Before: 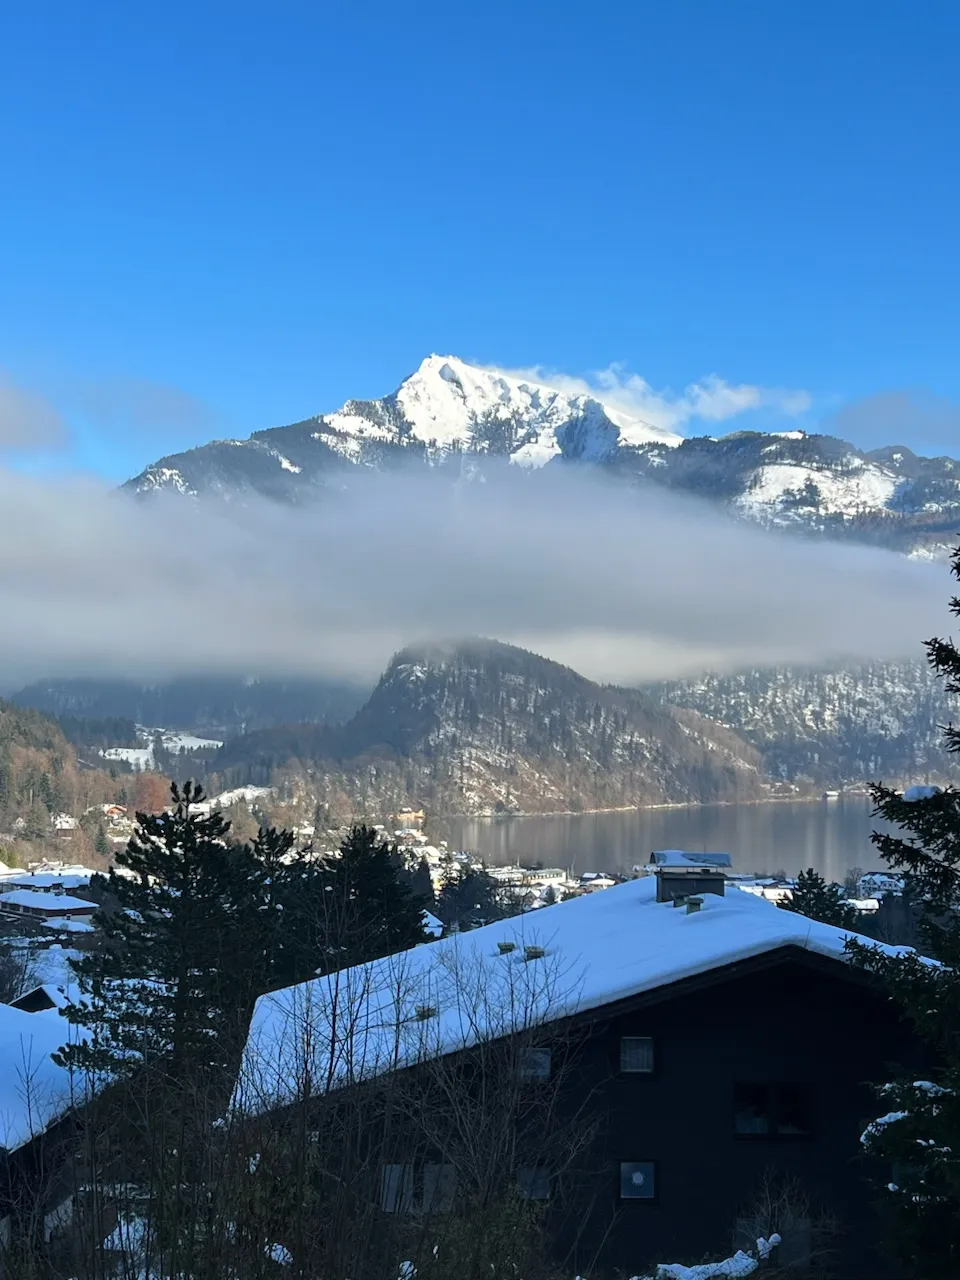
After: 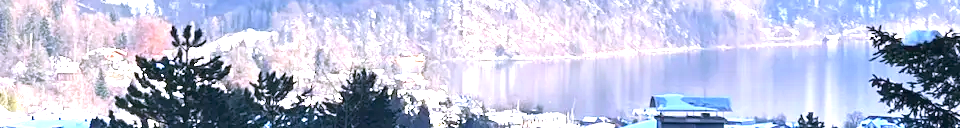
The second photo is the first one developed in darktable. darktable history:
white balance: red 1.042, blue 1.17
exposure: black level correction 0, exposure 1.9 EV, compensate highlight preservation false
crop and rotate: top 59.084%, bottom 30.916%
